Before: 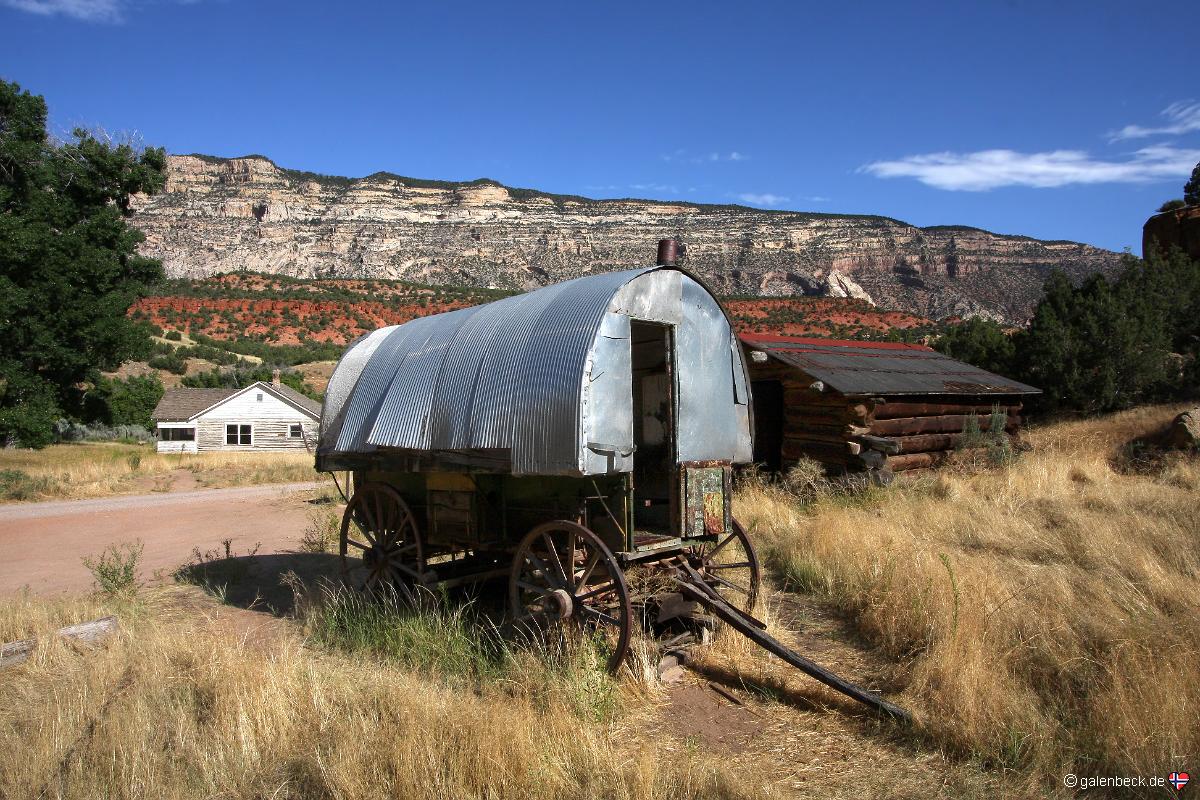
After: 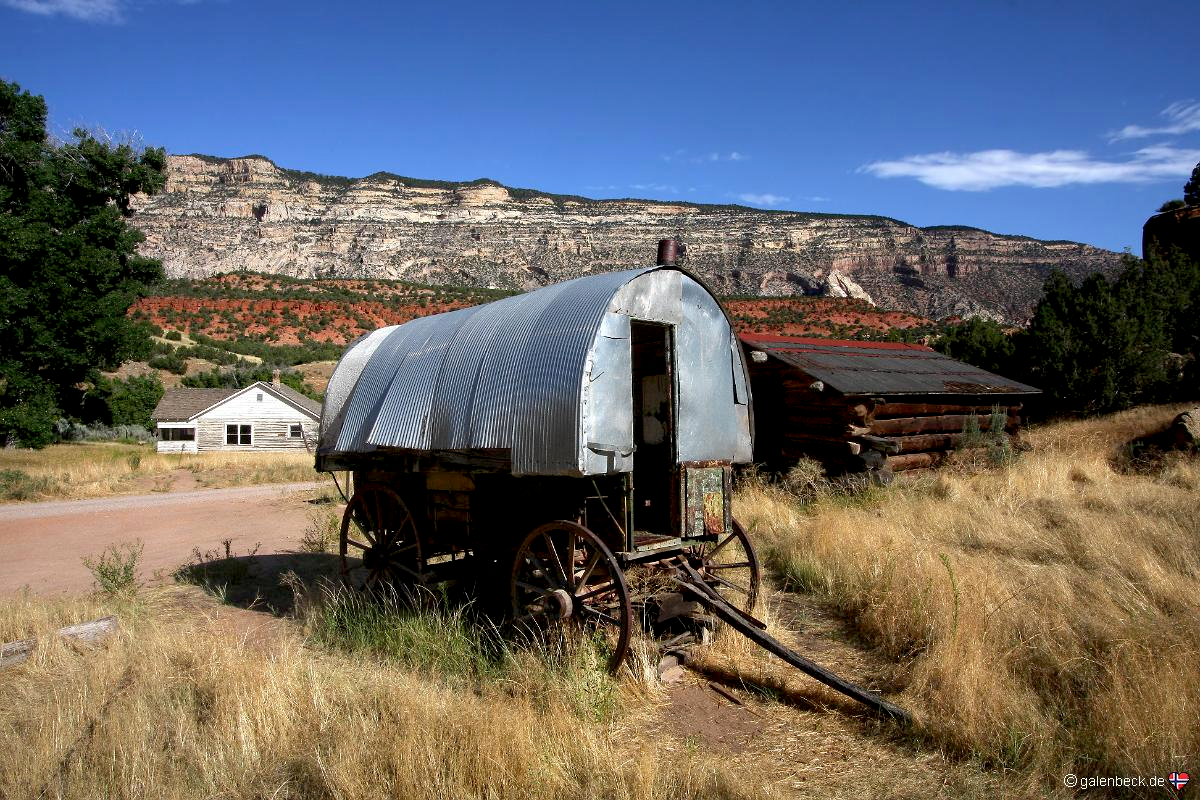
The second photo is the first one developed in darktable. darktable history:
exposure: black level correction 0.01, exposure 0.015 EV, compensate highlight preservation false
